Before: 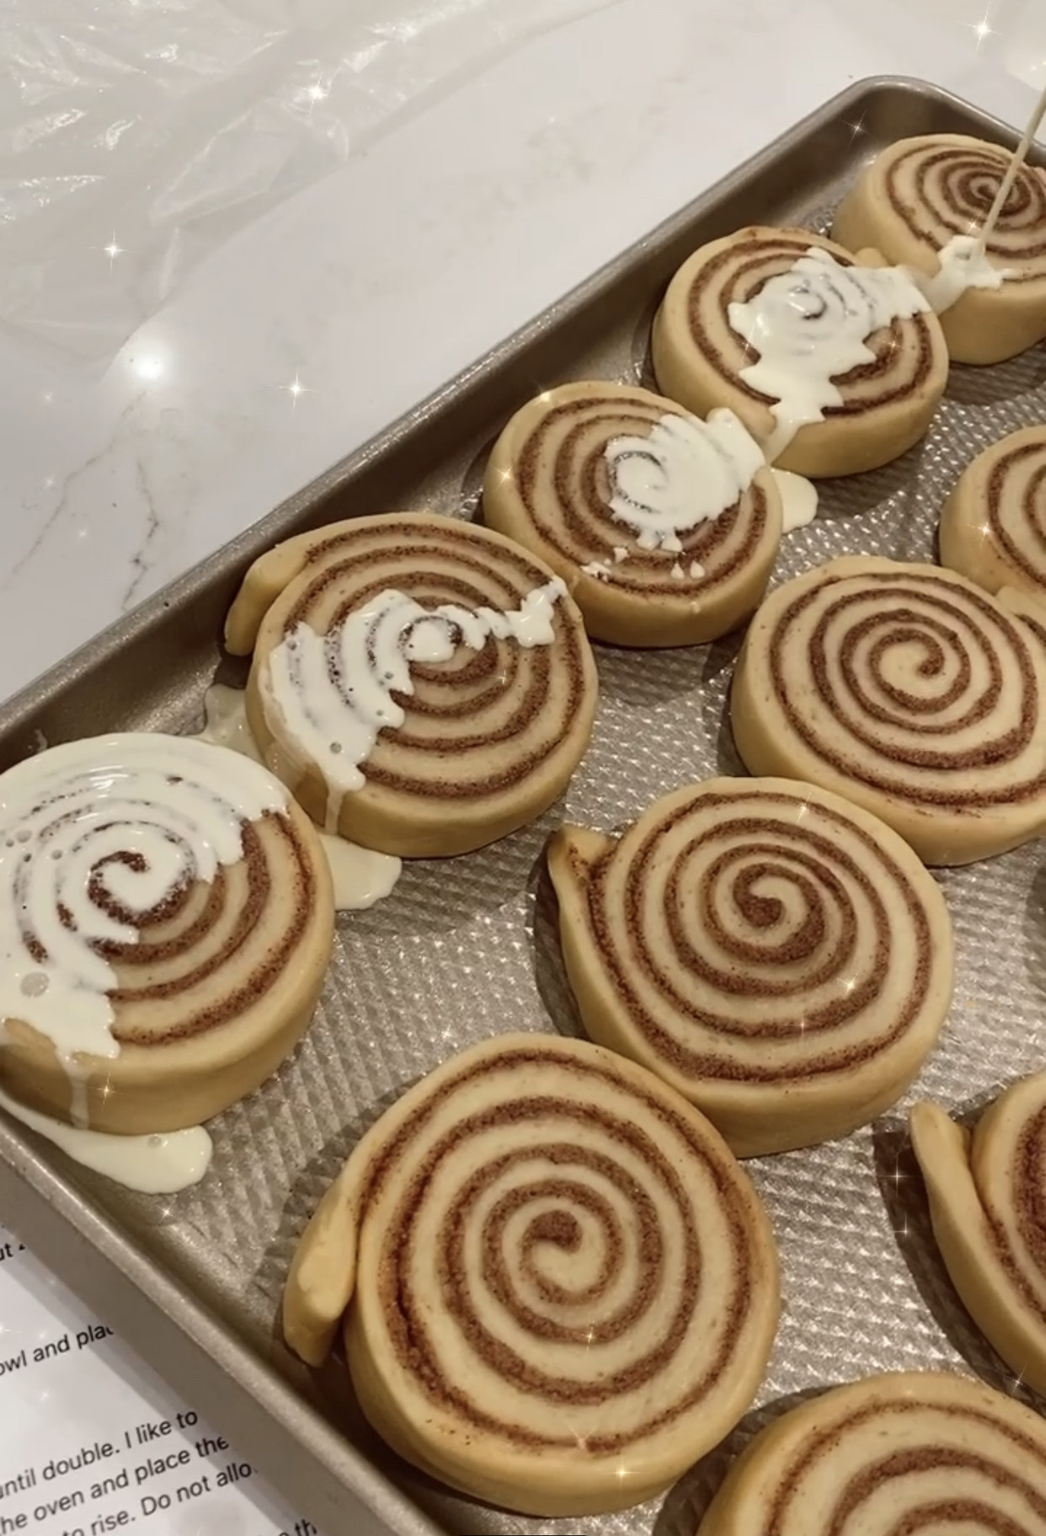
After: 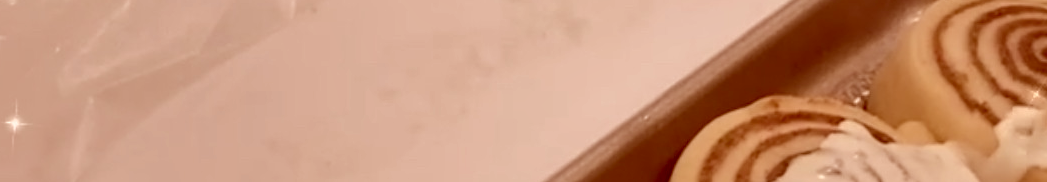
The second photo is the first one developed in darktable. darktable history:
shadows and highlights: on, module defaults
crop and rotate: left 9.644%, top 9.491%, right 6.021%, bottom 80.509%
color correction: highlights a* 9.03, highlights b* 8.71, shadows a* 40, shadows b* 40, saturation 0.8
